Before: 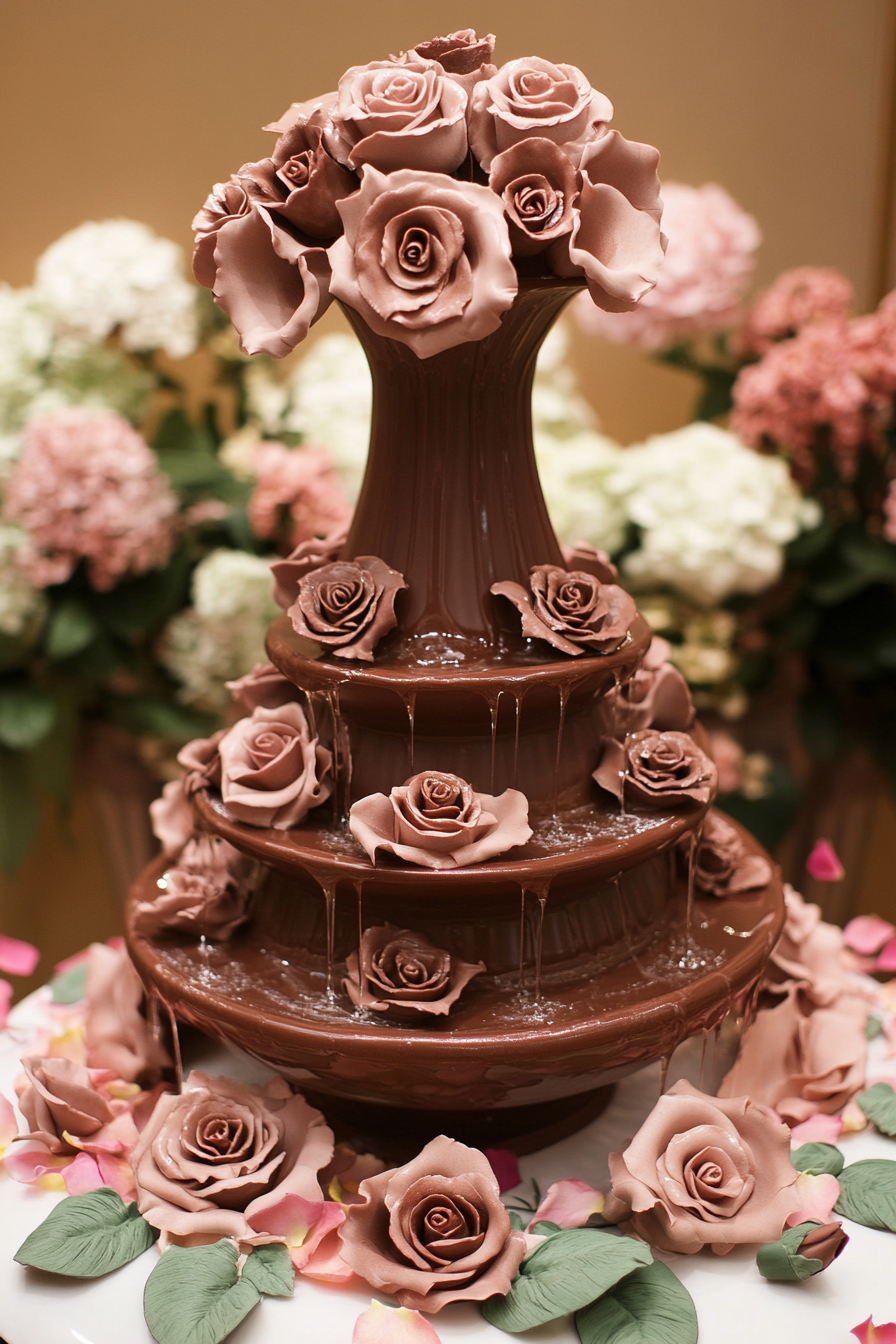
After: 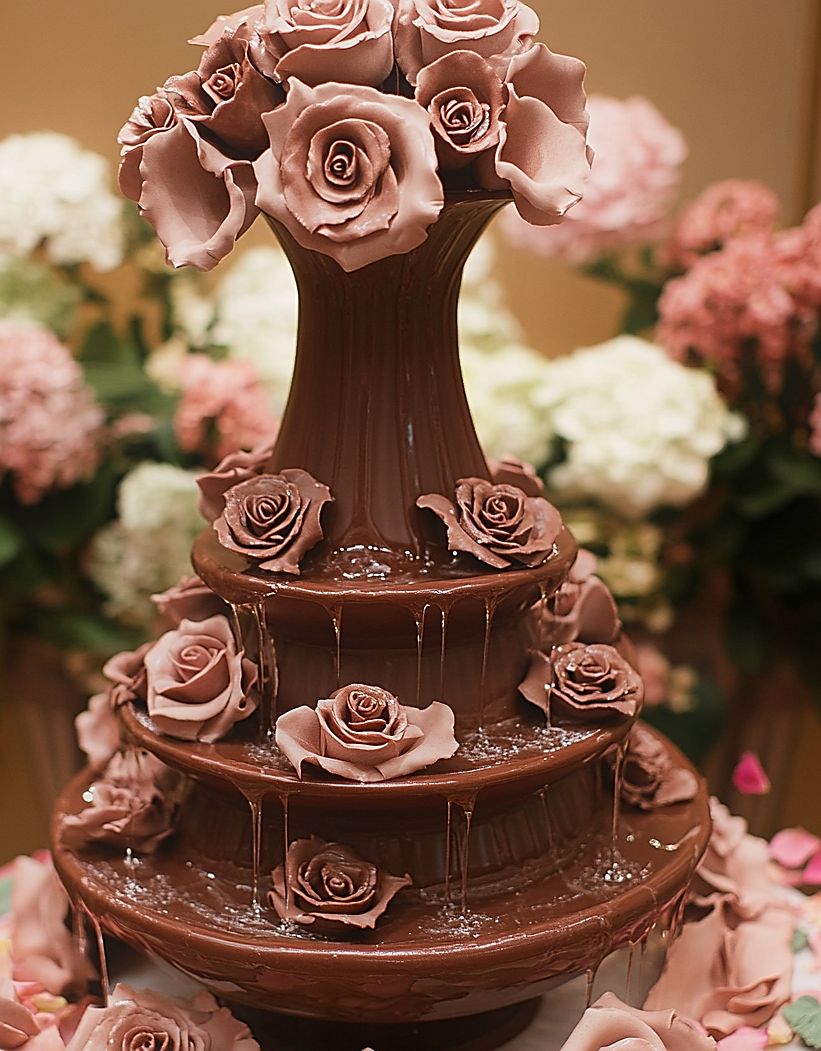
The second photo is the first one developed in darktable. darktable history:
crop: left 8.285%, top 6.525%, bottom 15.238%
contrast equalizer: y [[0.439, 0.44, 0.442, 0.457, 0.493, 0.498], [0.5 ×6], [0.5 ×6], [0 ×6], [0 ×6]]
local contrast: mode bilateral grid, contrast 21, coarseness 50, detail 120%, midtone range 0.2
sharpen: radius 1.412, amount 1.263, threshold 0.773
